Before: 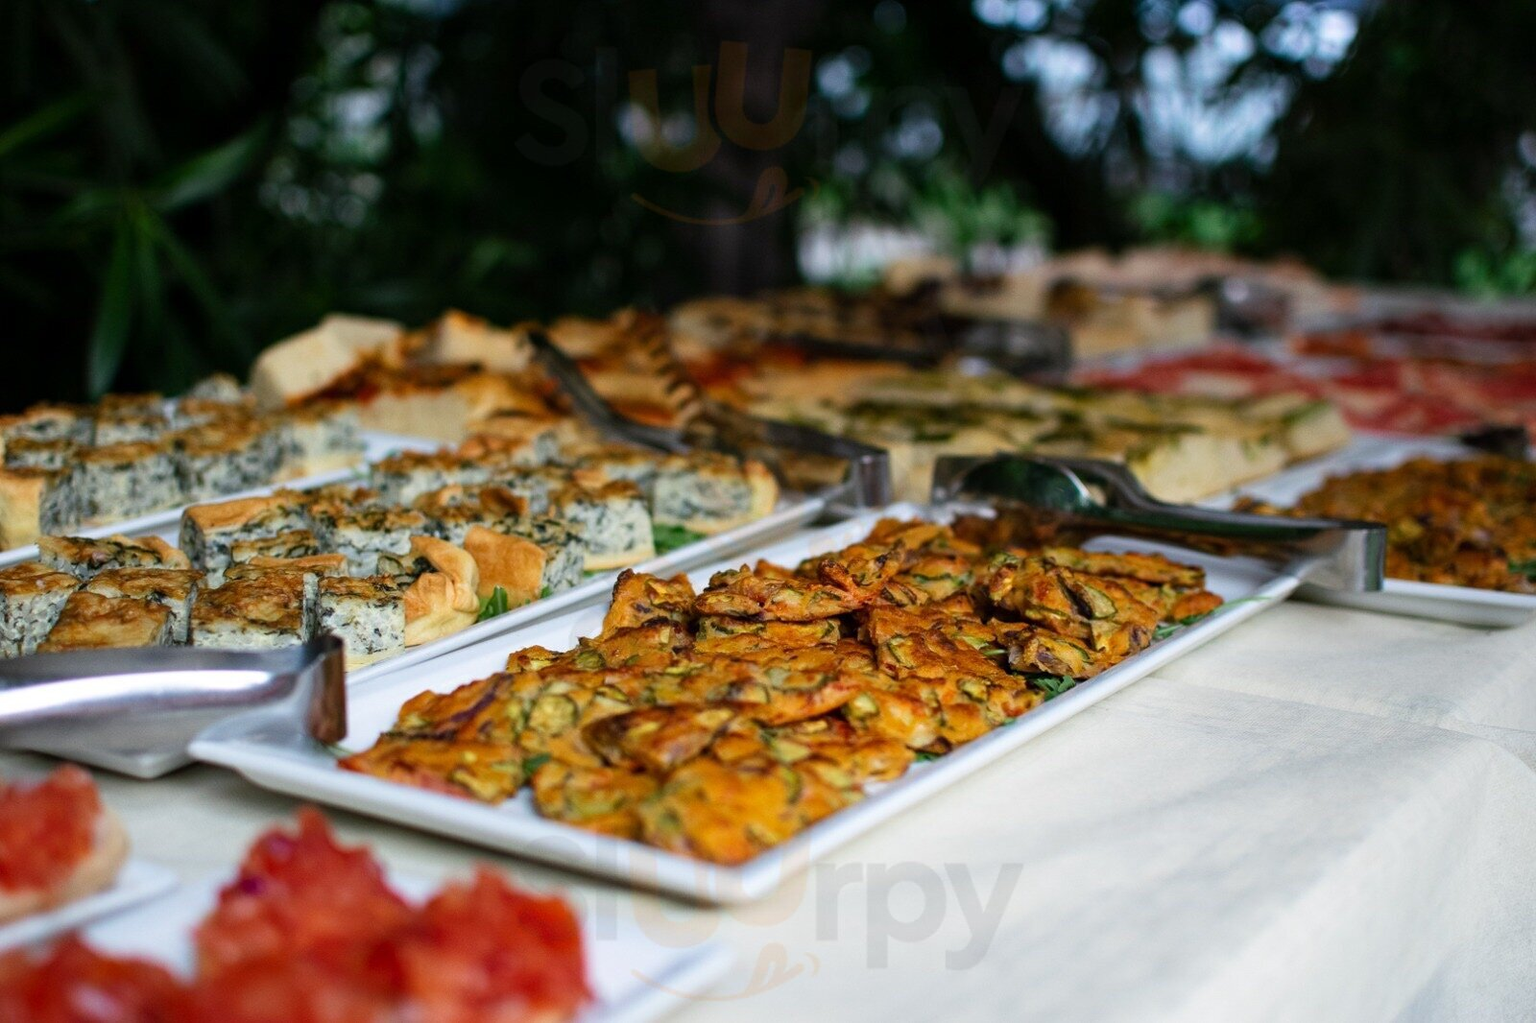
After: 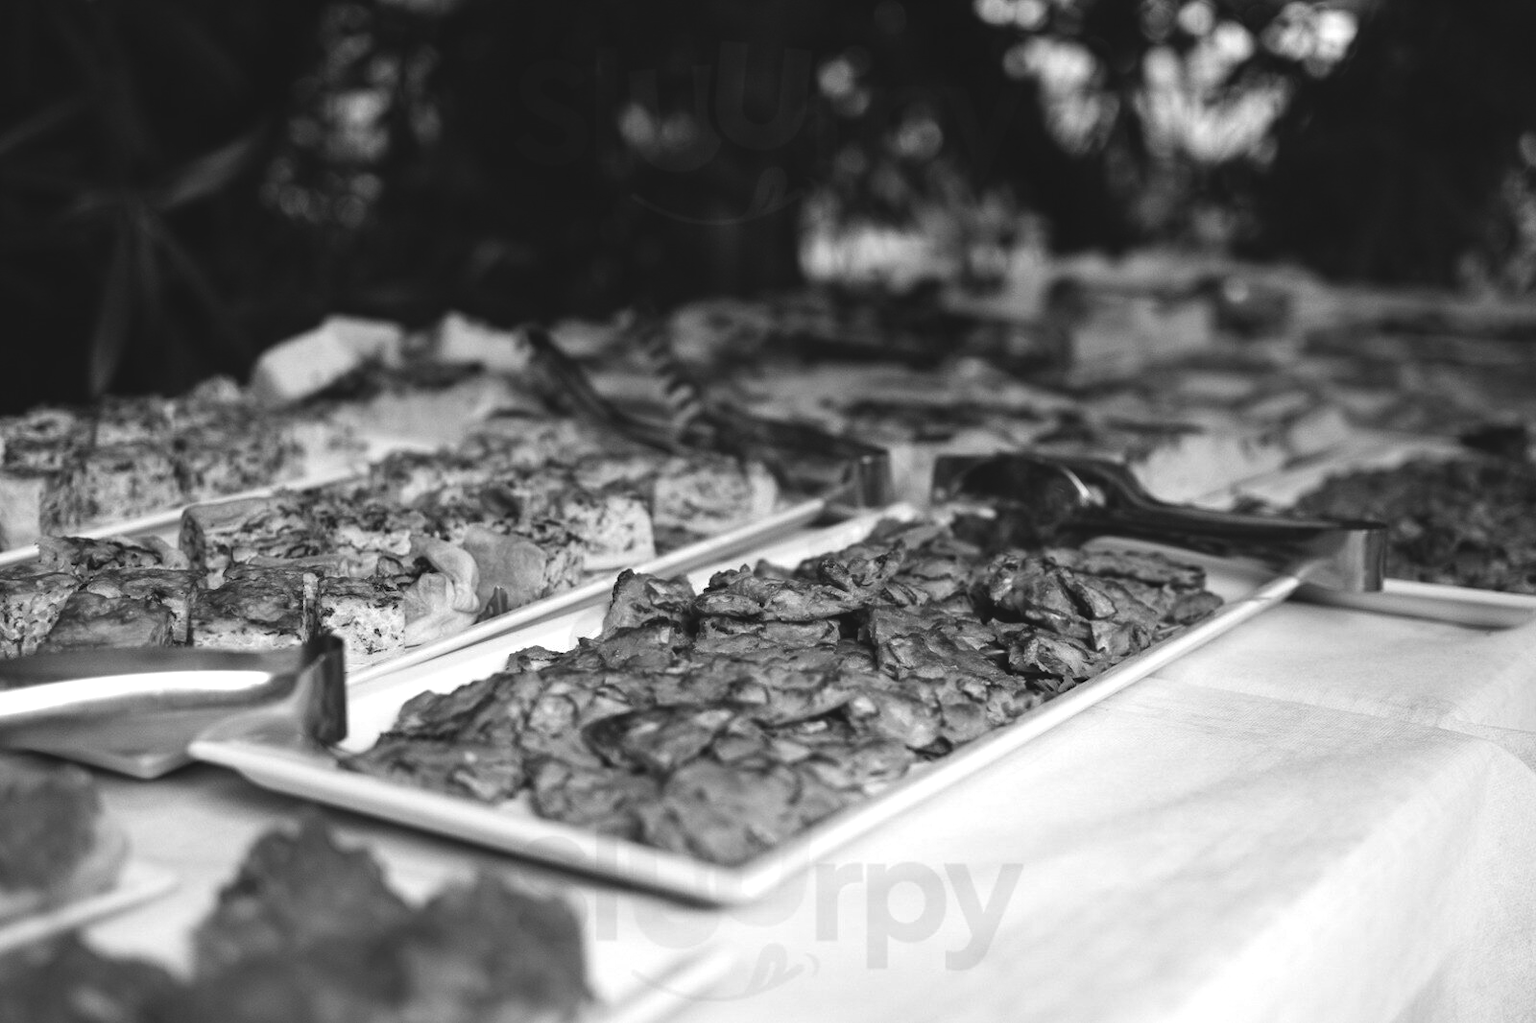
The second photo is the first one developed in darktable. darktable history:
color balance: lift [1.016, 0.983, 1, 1.017], gamma [0.958, 1, 1, 1], gain [0.981, 1.007, 0.993, 1.002], input saturation 118.26%, contrast 13.43%, contrast fulcrum 21.62%, output saturation 82.76%
monochrome: a -3.63, b -0.465
